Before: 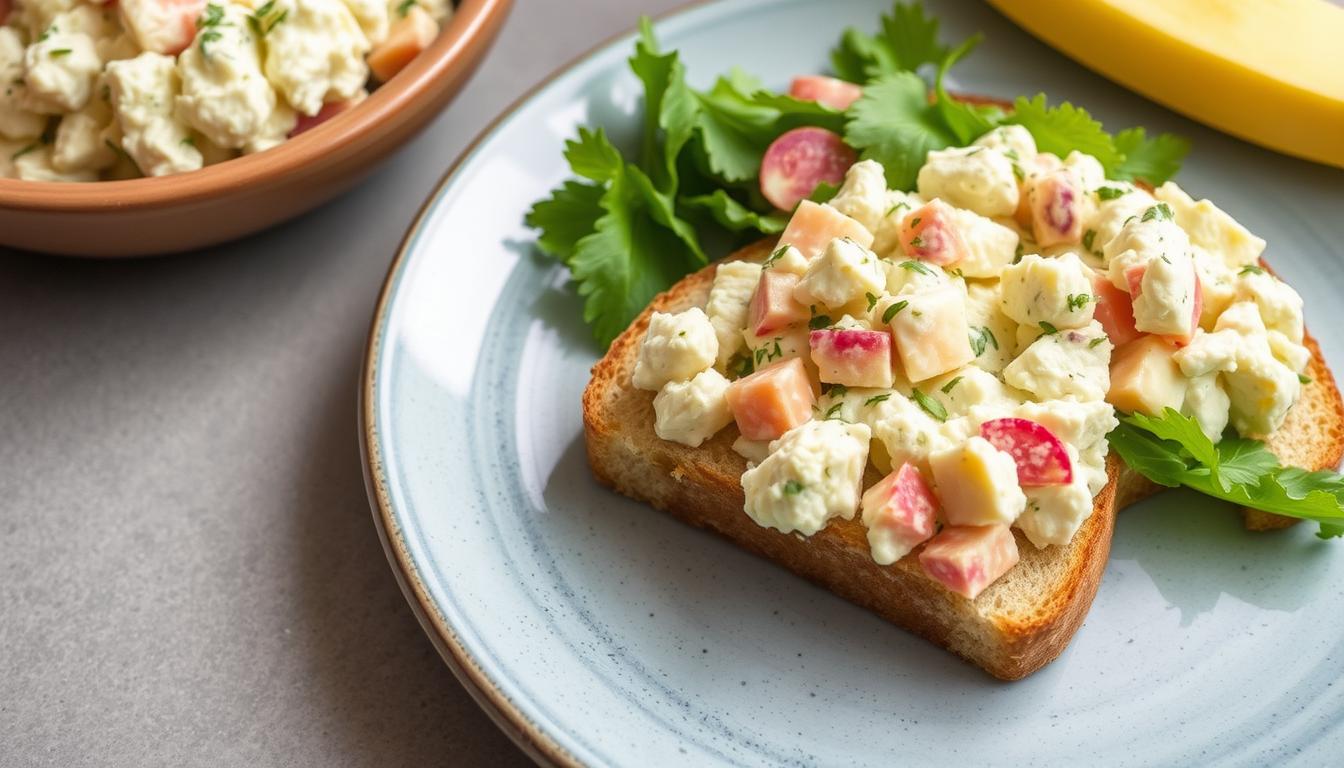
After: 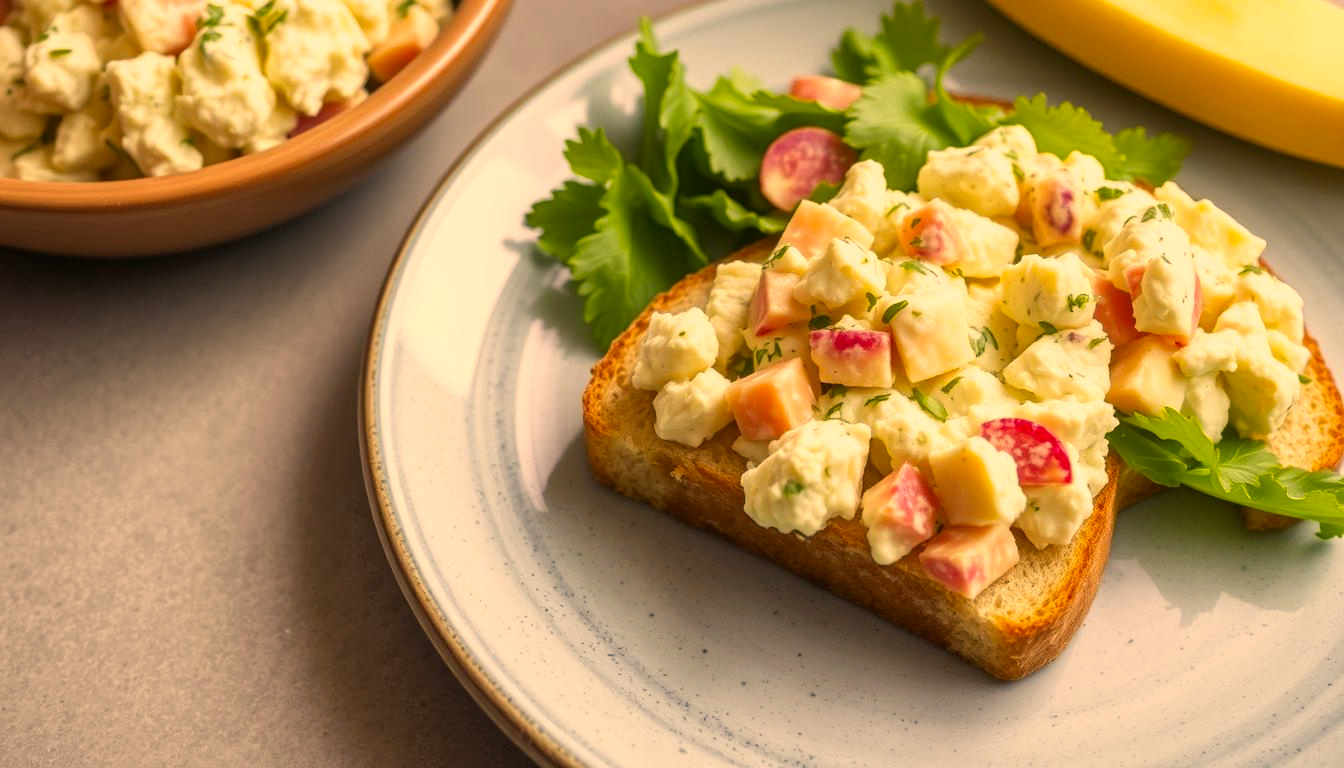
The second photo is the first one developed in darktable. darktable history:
color correction: highlights a* 14.88, highlights b* 32.21
